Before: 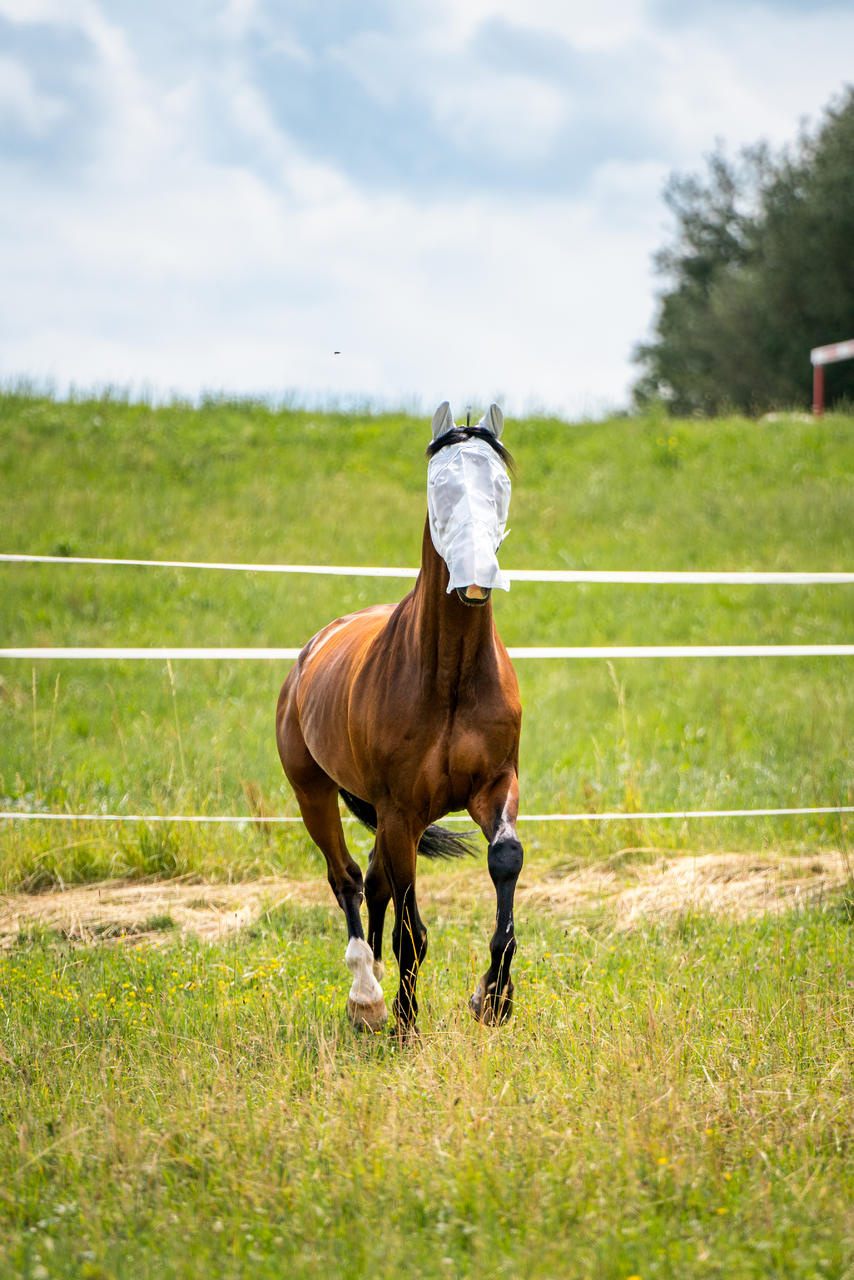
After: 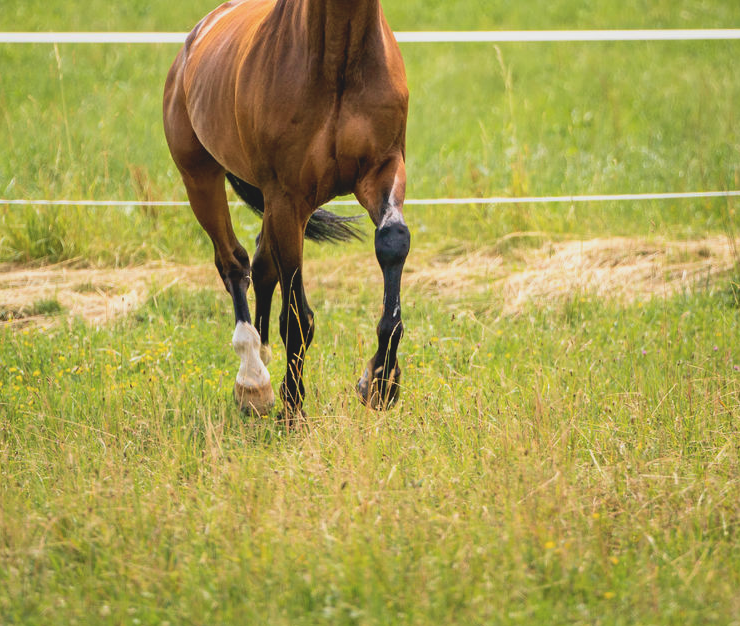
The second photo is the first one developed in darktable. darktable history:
crop and rotate: left 13.306%, top 48.129%, bottom 2.928%
velvia: on, module defaults
white balance: emerald 1
contrast brightness saturation: contrast -0.15, brightness 0.05, saturation -0.12
